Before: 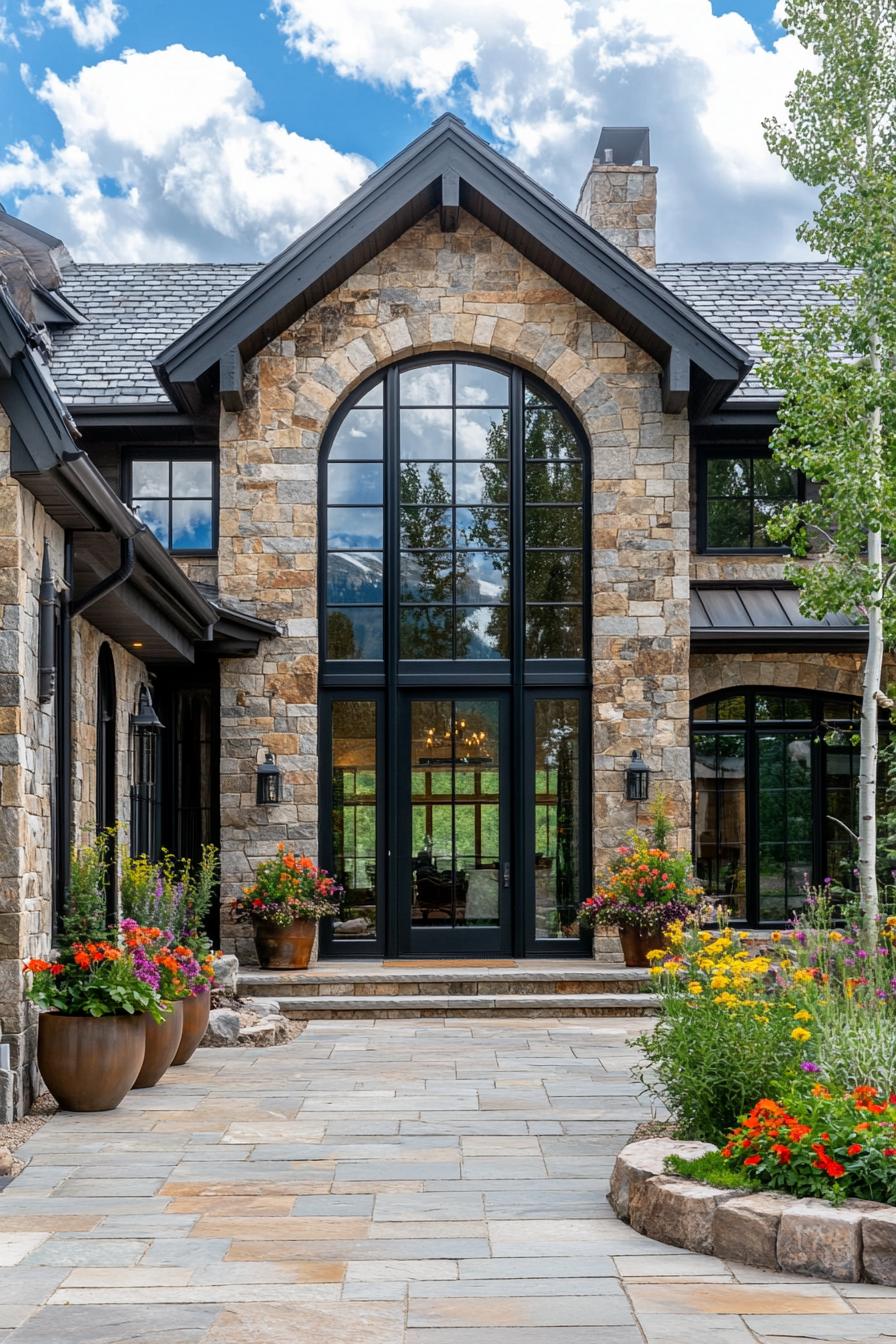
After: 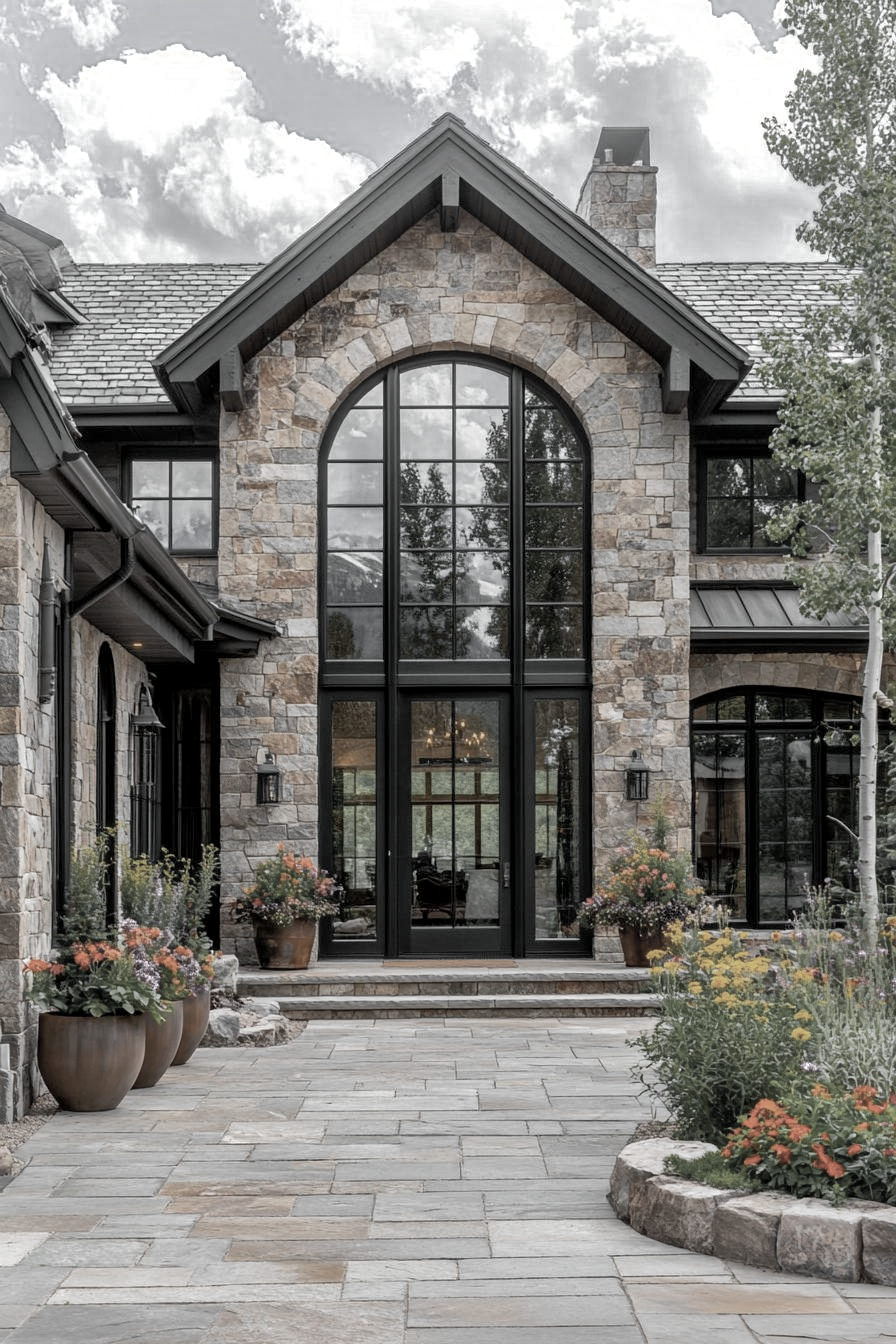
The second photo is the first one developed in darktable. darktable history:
contrast brightness saturation: contrast 0.008, saturation -0.06
color zones: curves: ch0 [(0, 0.613) (0.01, 0.613) (0.245, 0.448) (0.498, 0.529) (0.642, 0.665) (0.879, 0.777) (0.99, 0.613)]; ch1 [(0, 0.035) (0.121, 0.189) (0.259, 0.197) (0.415, 0.061) (0.589, 0.022) (0.732, 0.022) (0.857, 0.026) (0.991, 0.053)]
local contrast: mode bilateral grid, contrast 20, coarseness 51, detail 119%, midtone range 0.2
shadows and highlights: on, module defaults
